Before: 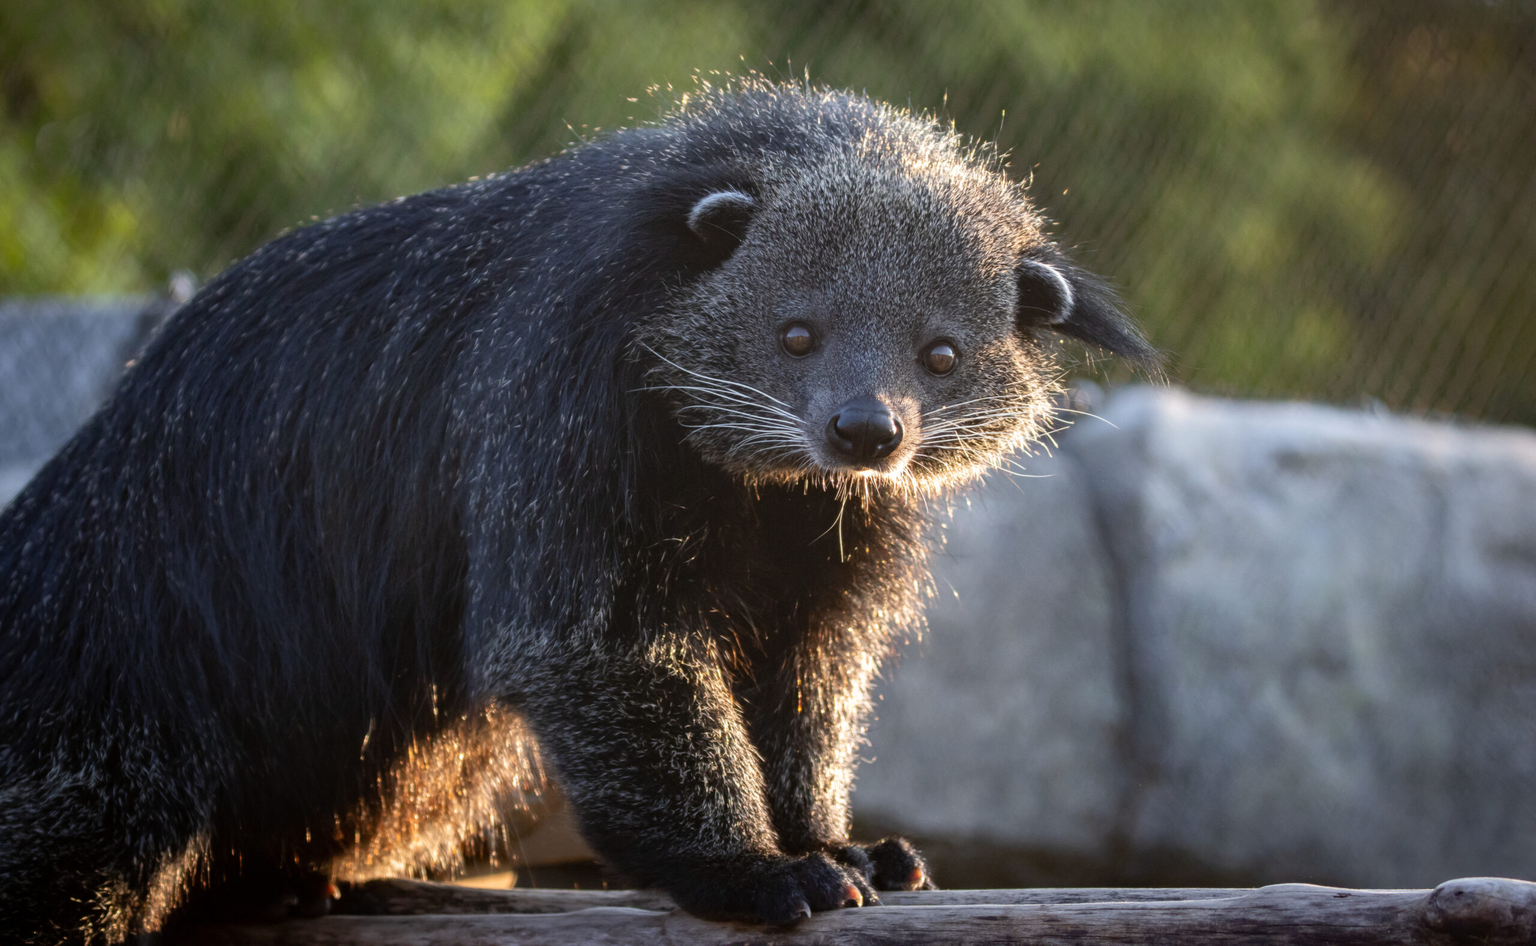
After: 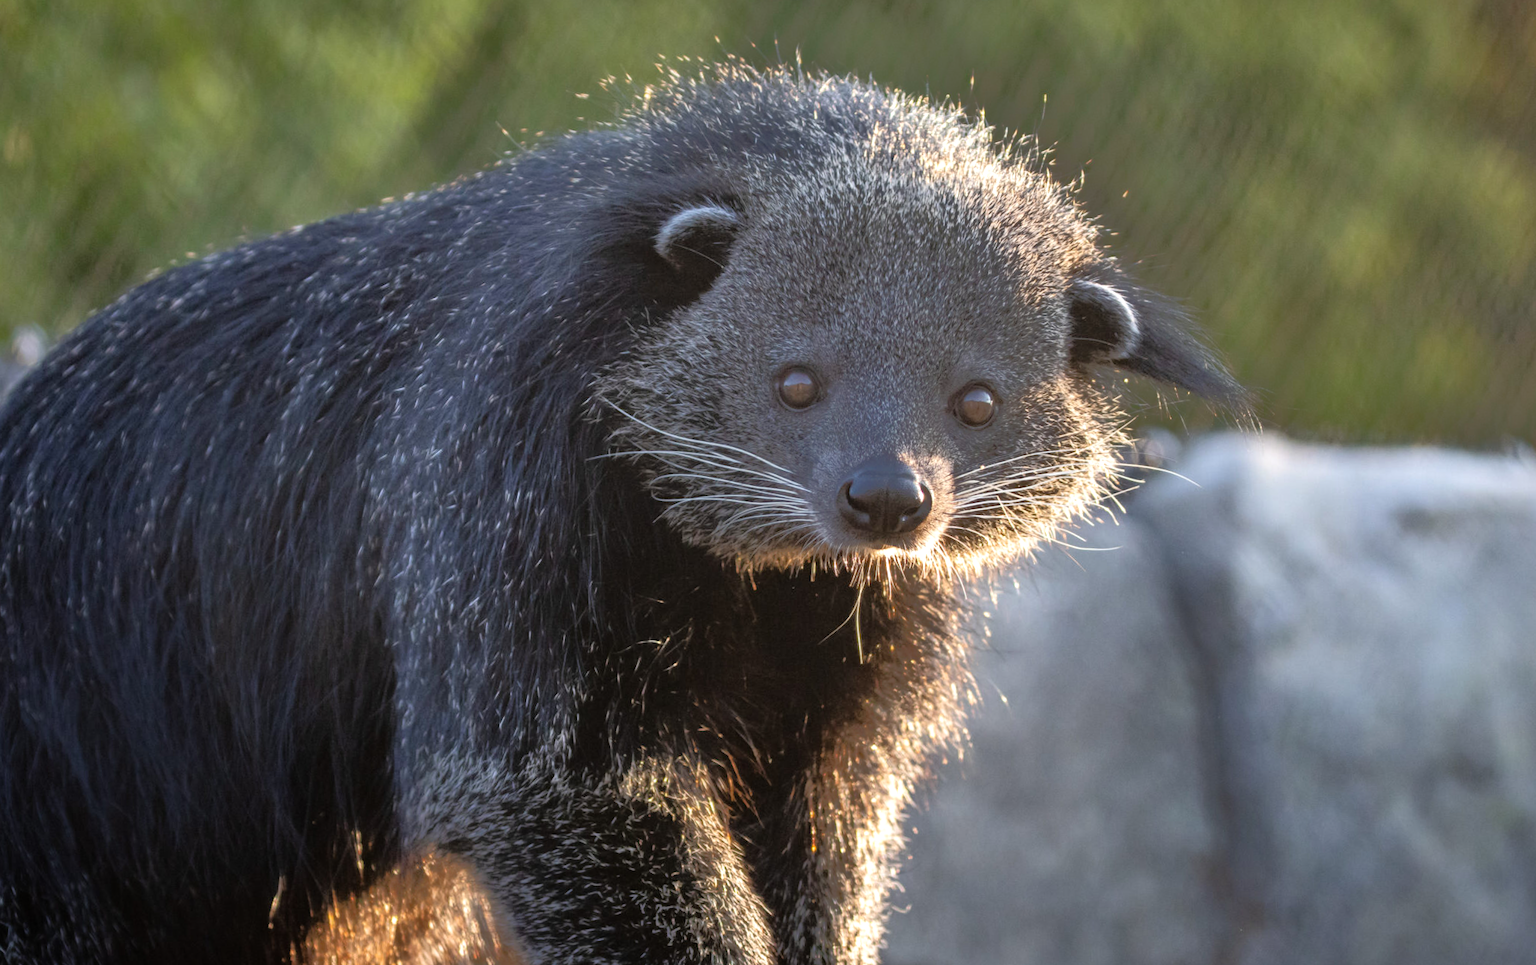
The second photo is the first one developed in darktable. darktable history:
crop and rotate: left 10.77%, top 5.1%, right 10.41%, bottom 16.76%
tone equalizer: -8 EV -0.528 EV, -7 EV -0.319 EV, -6 EV -0.083 EV, -5 EV 0.413 EV, -4 EV 0.985 EV, -3 EV 0.791 EV, -2 EV -0.01 EV, -1 EV 0.14 EV, +0 EV -0.012 EV, smoothing 1
rotate and perspective: rotation -1.75°, automatic cropping off
